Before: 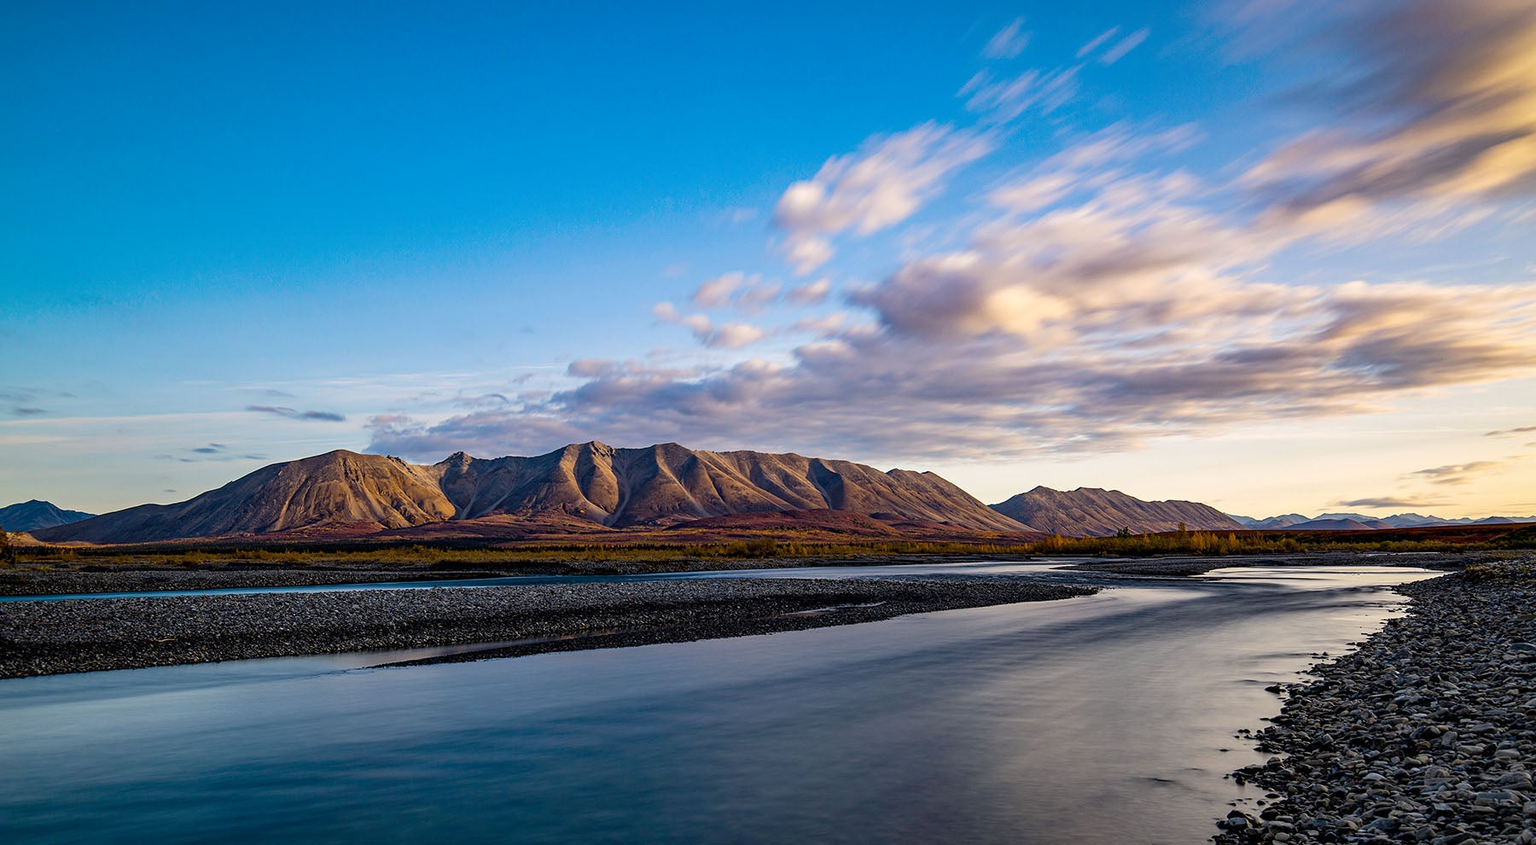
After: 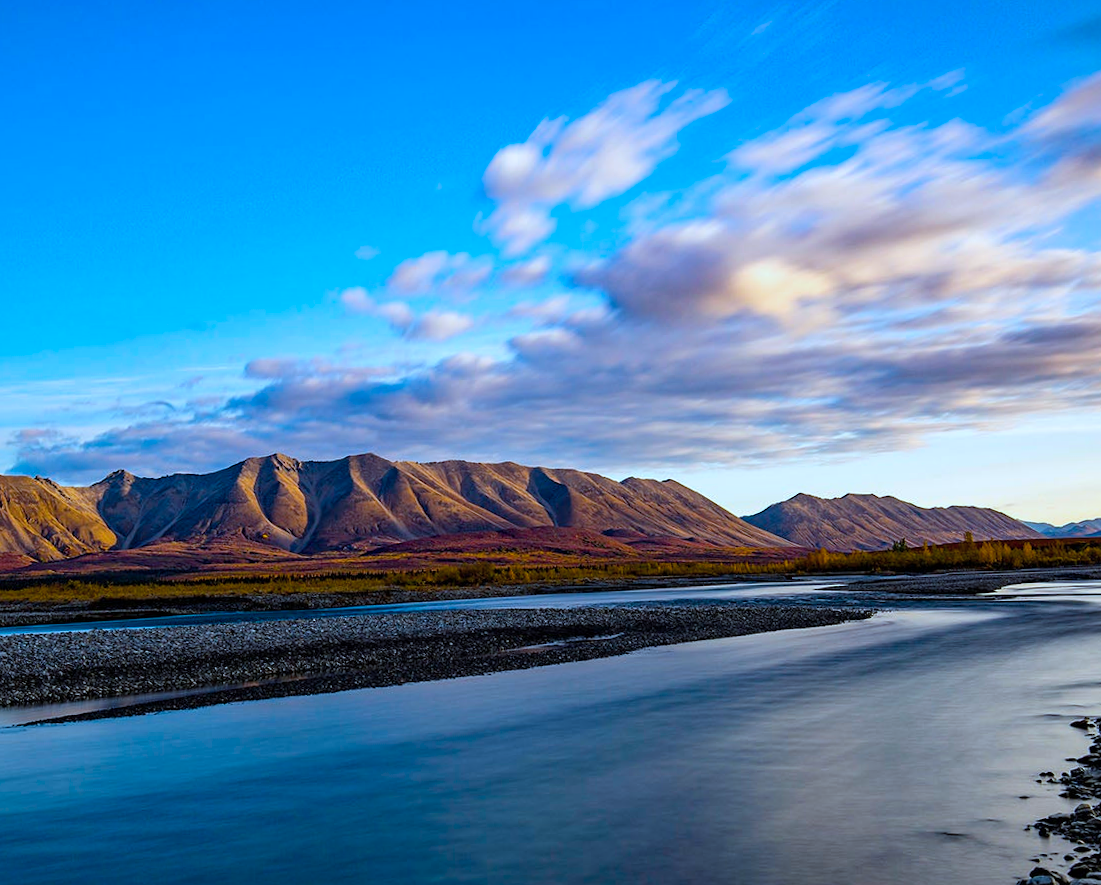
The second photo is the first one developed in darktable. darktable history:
crop and rotate: left 22.918%, top 5.629%, right 14.711%, bottom 2.247%
color correction: highlights a* -9.35, highlights b* -23.15
color balance rgb: linear chroma grading › global chroma 15%, perceptual saturation grading › global saturation 30%
rotate and perspective: rotation -1.42°, crop left 0.016, crop right 0.984, crop top 0.035, crop bottom 0.965
